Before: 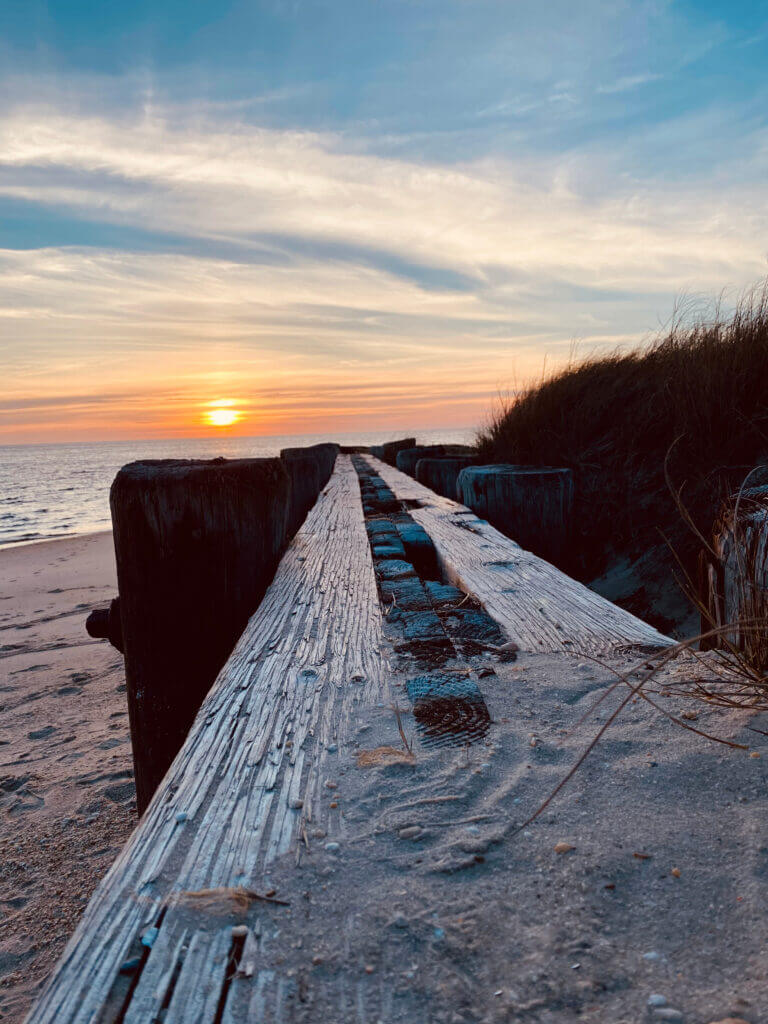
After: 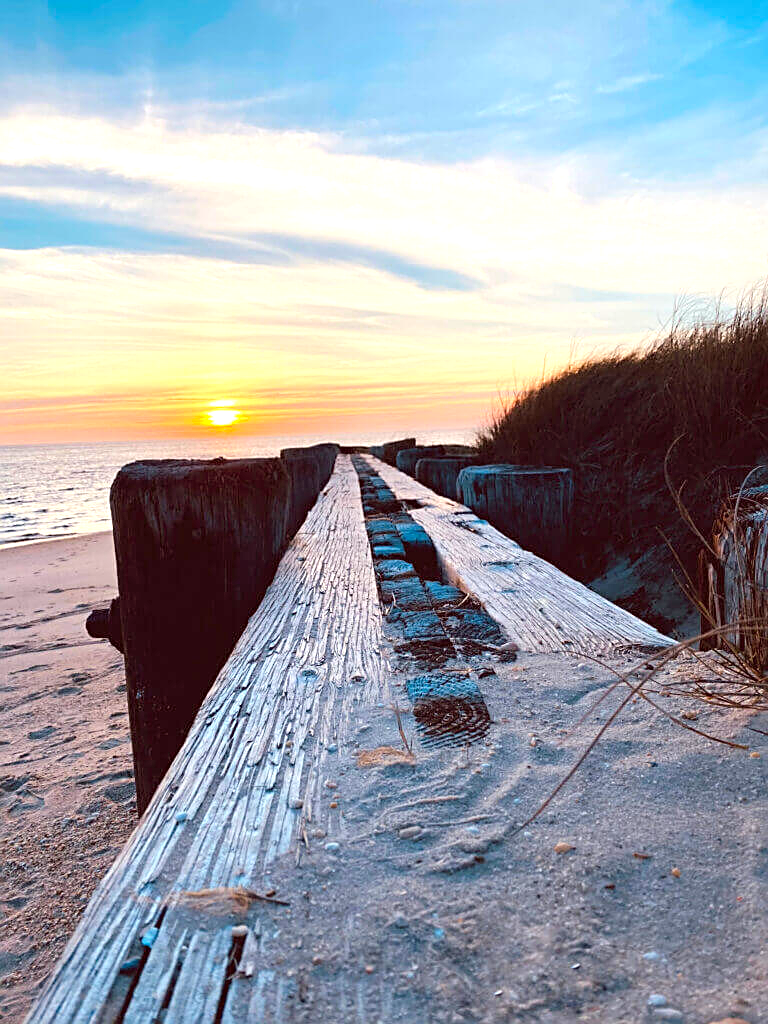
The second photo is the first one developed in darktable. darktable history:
exposure: exposure 0.77 EV, compensate highlight preservation false
contrast brightness saturation: brightness 0.09, saturation 0.19
sharpen: on, module defaults
